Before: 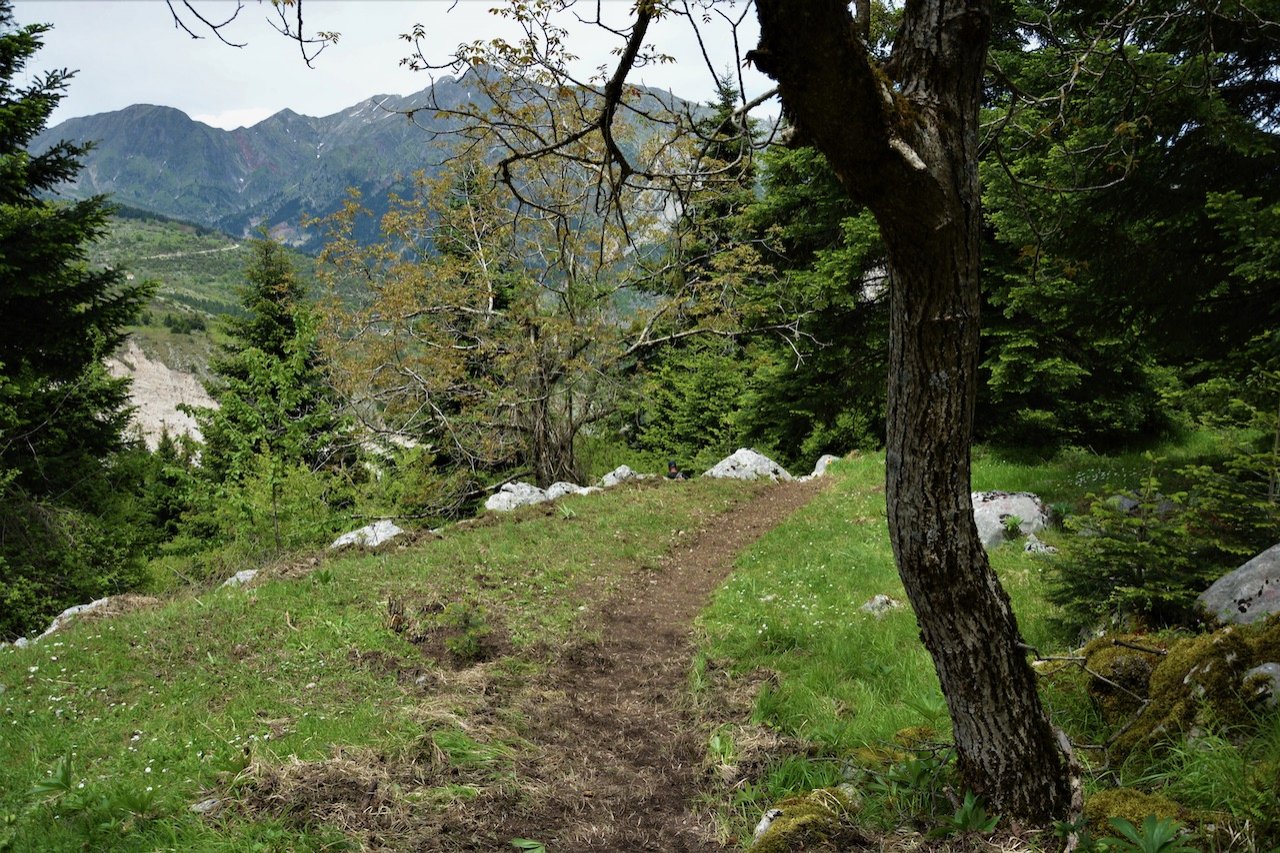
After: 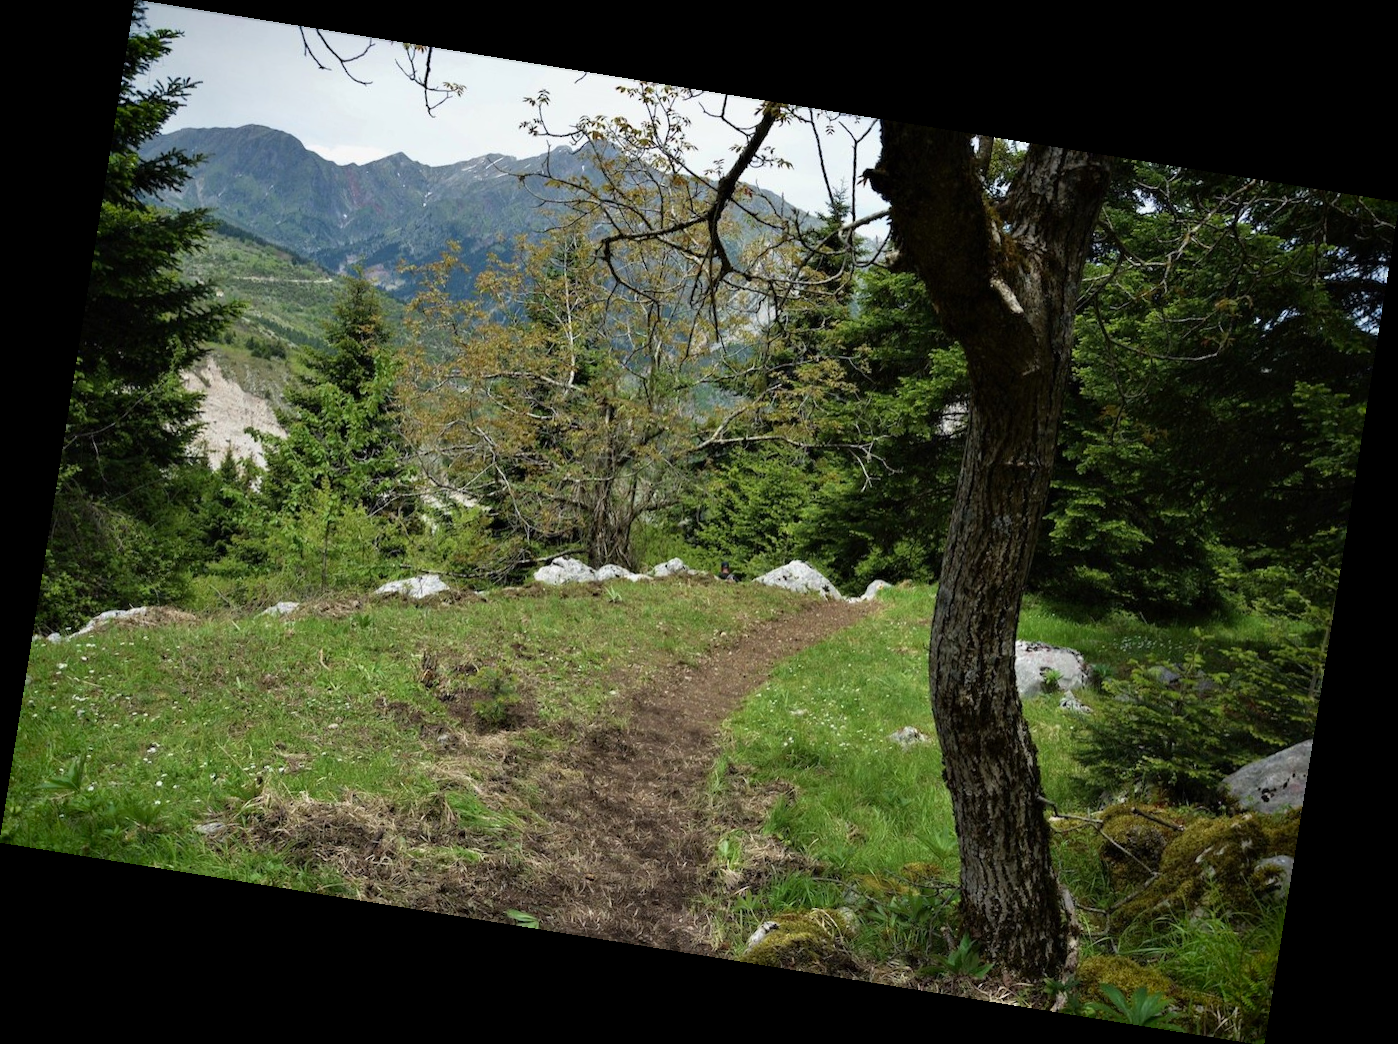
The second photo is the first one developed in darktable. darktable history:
rotate and perspective: rotation 9.12°, automatic cropping off
vignetting: fall-off start 88.53%, fall-off radius 44.2%, saturation 0.376, width/height ratio 1.161
